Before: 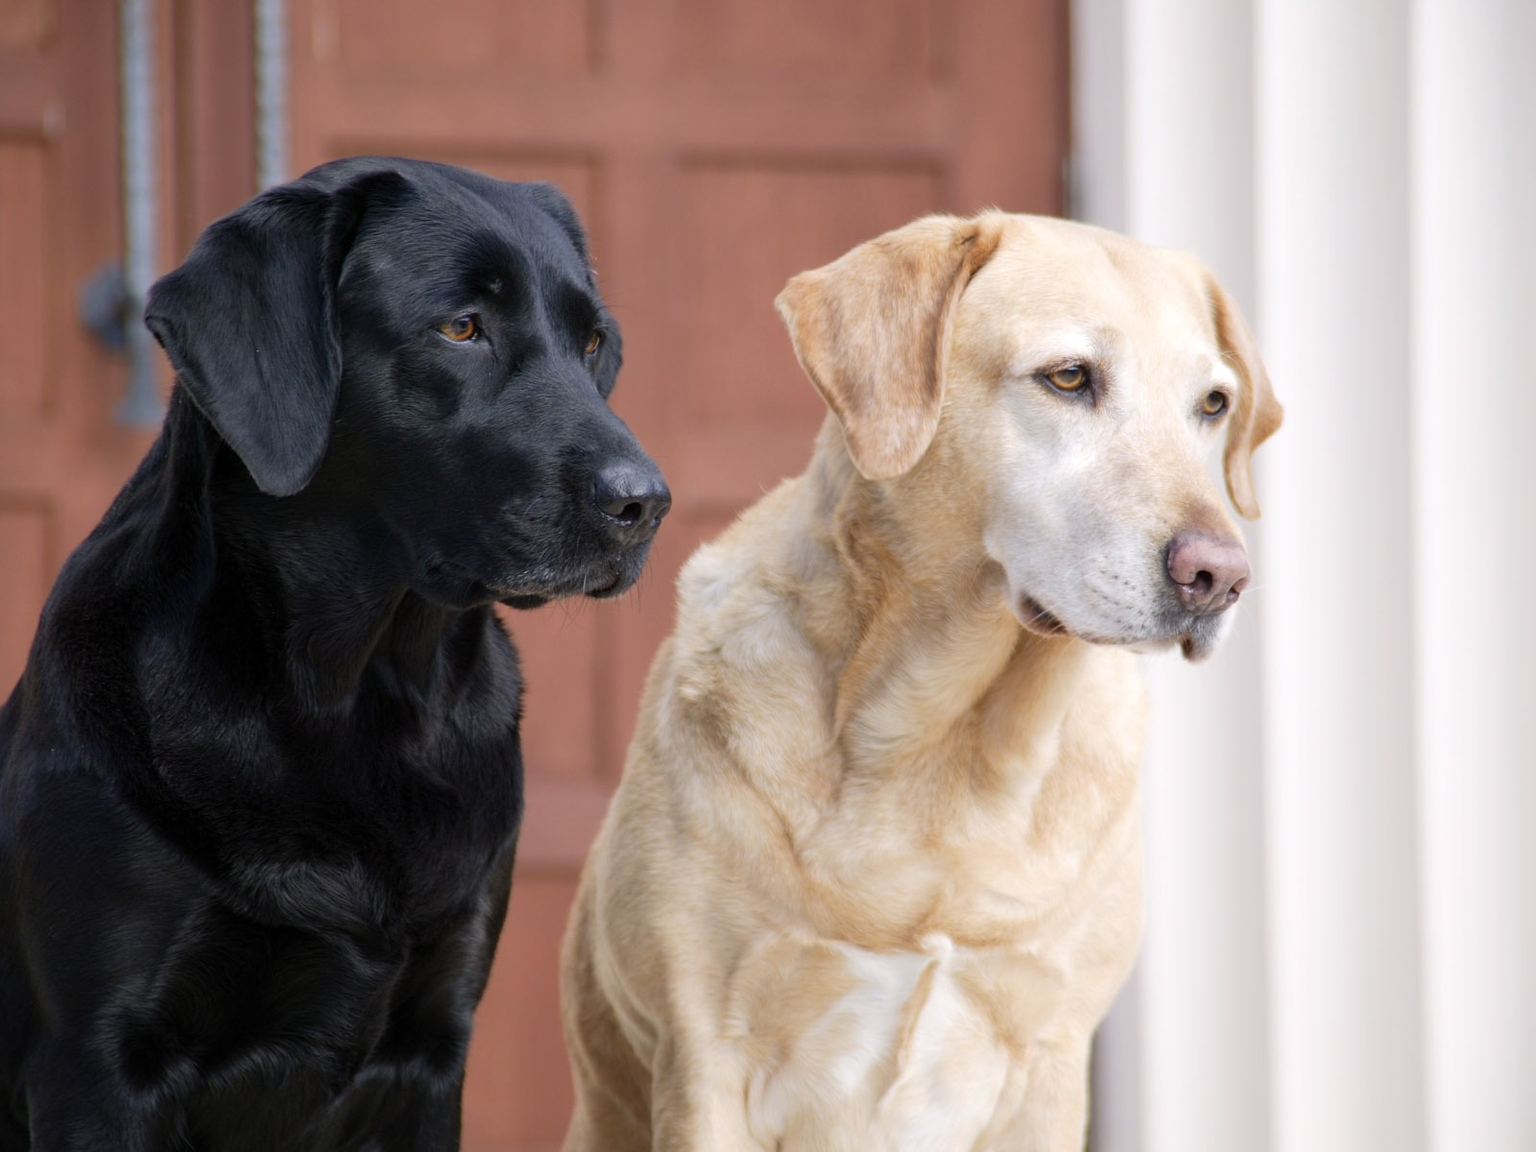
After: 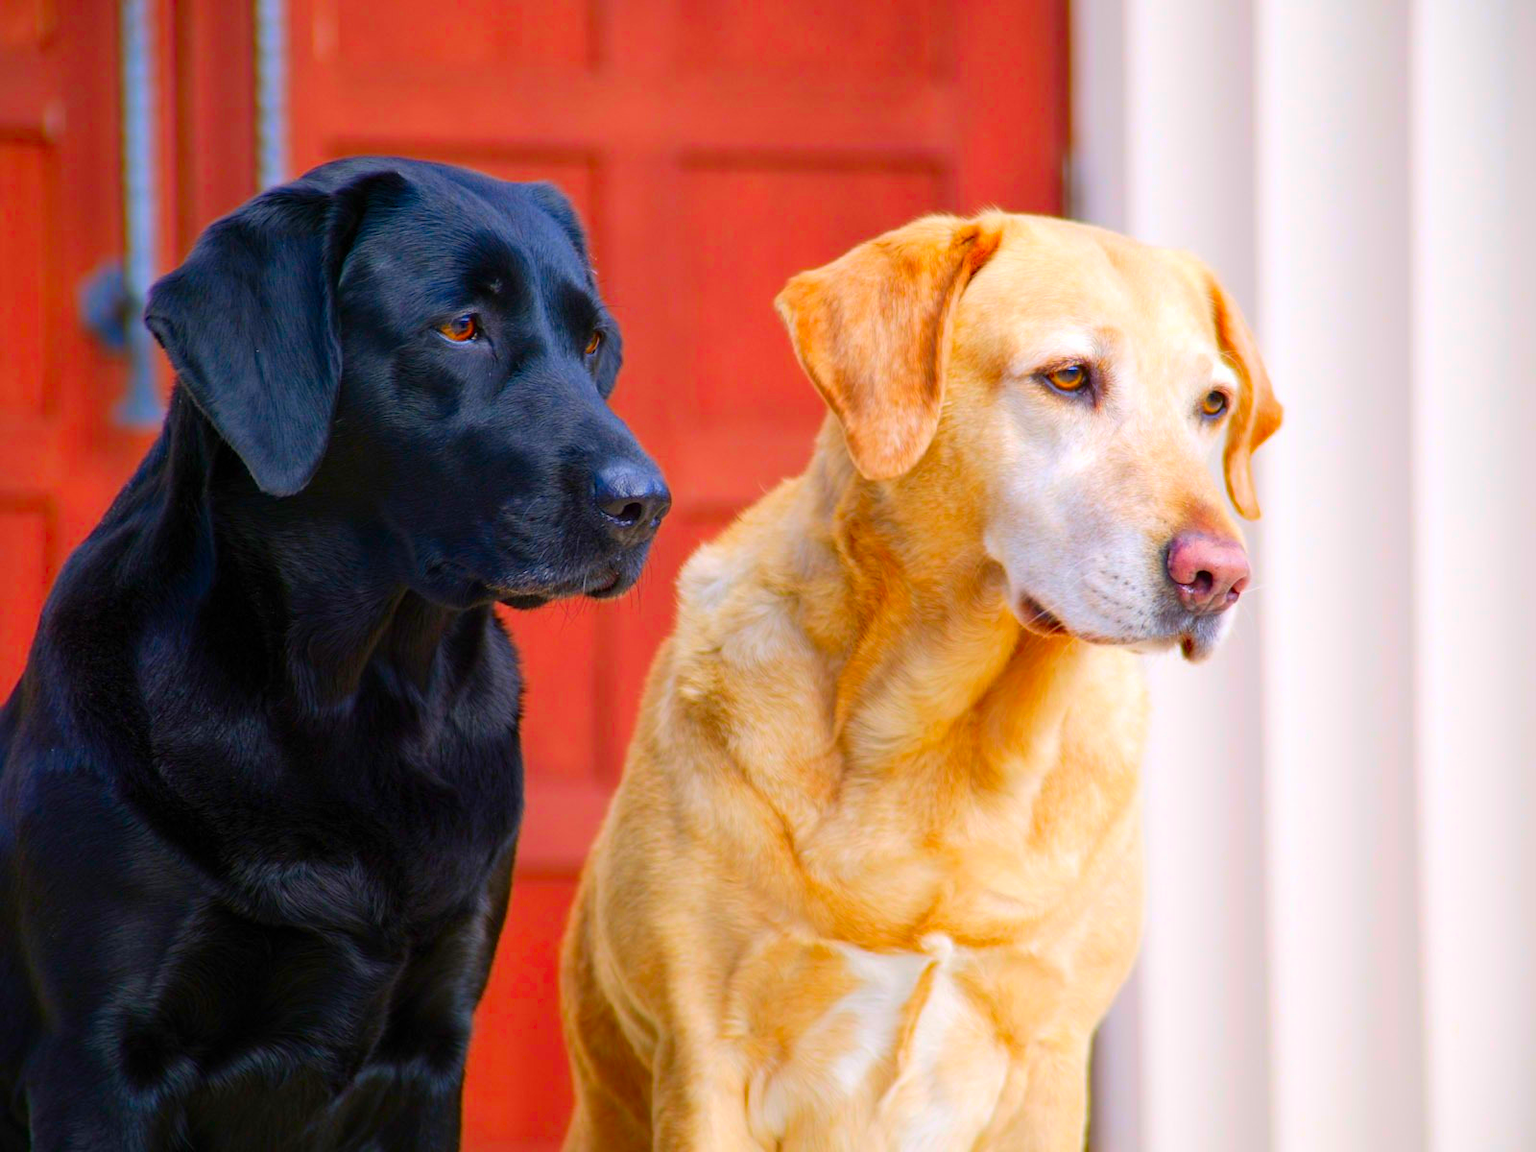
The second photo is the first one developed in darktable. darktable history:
color correction: highlights b* -0.017, saturation 2.95
